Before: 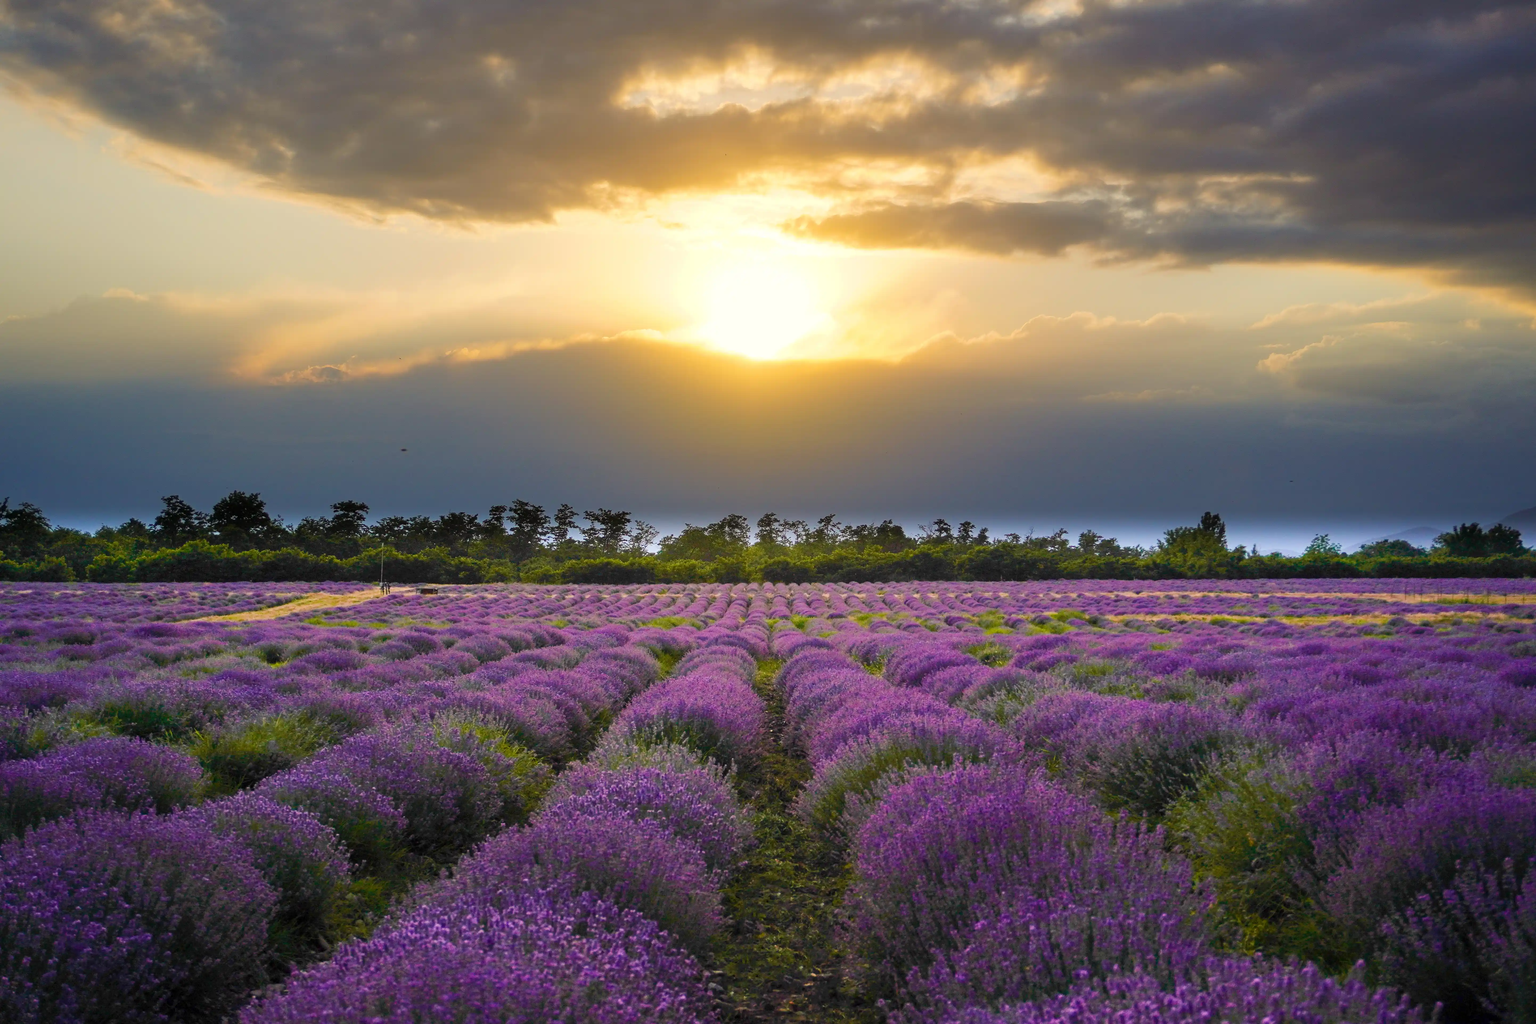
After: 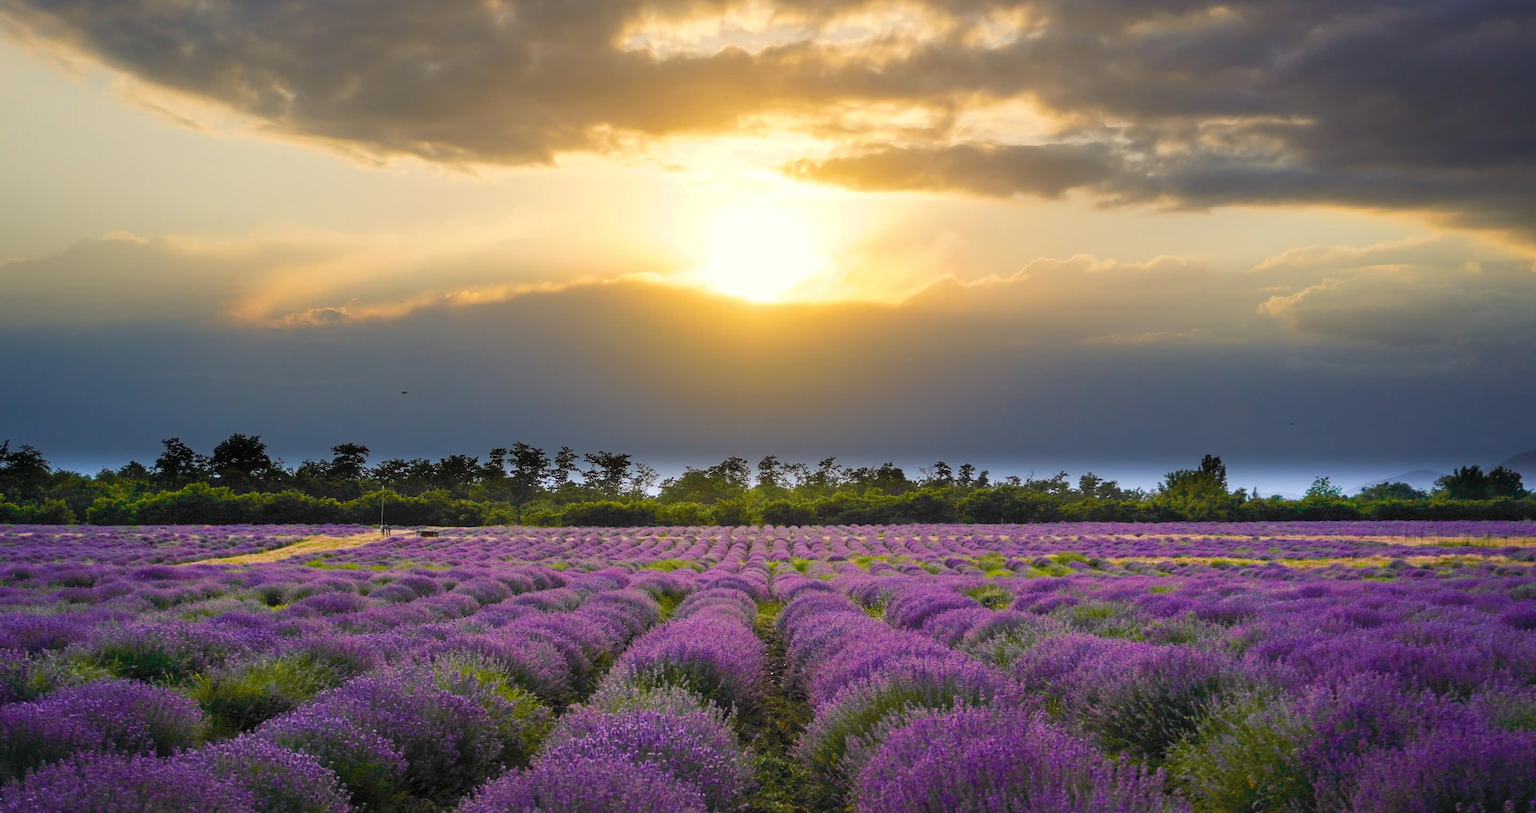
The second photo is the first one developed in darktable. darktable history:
tone equalizer: on, module defaults
crop and rotate: top 5.667%, bottom 14.937%
